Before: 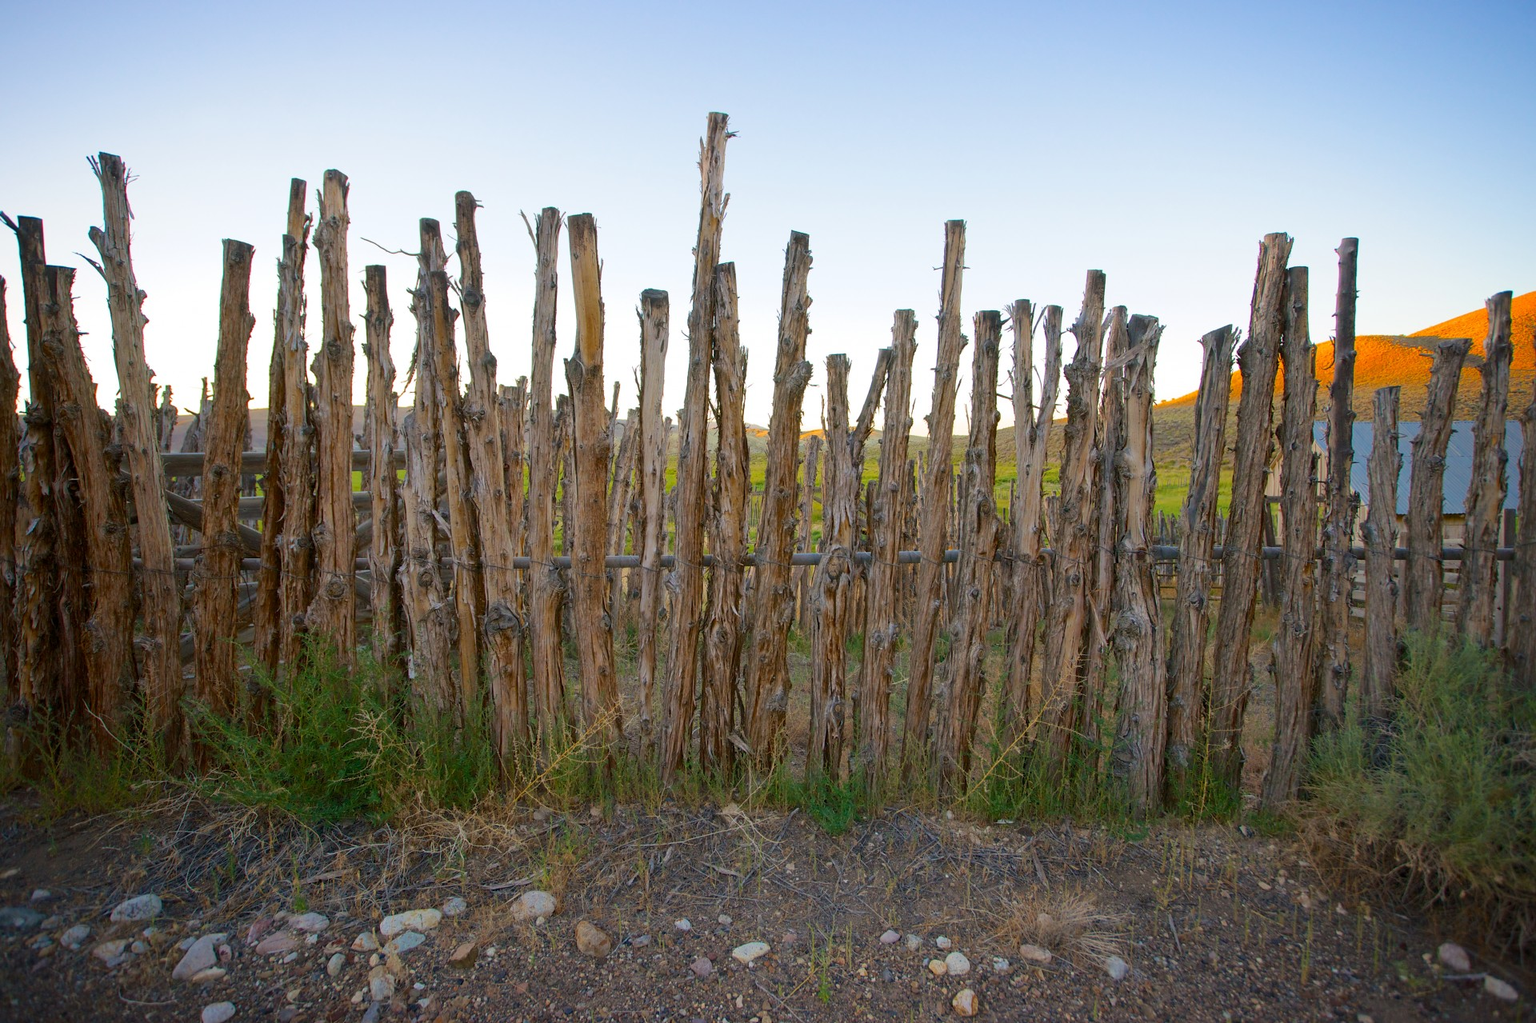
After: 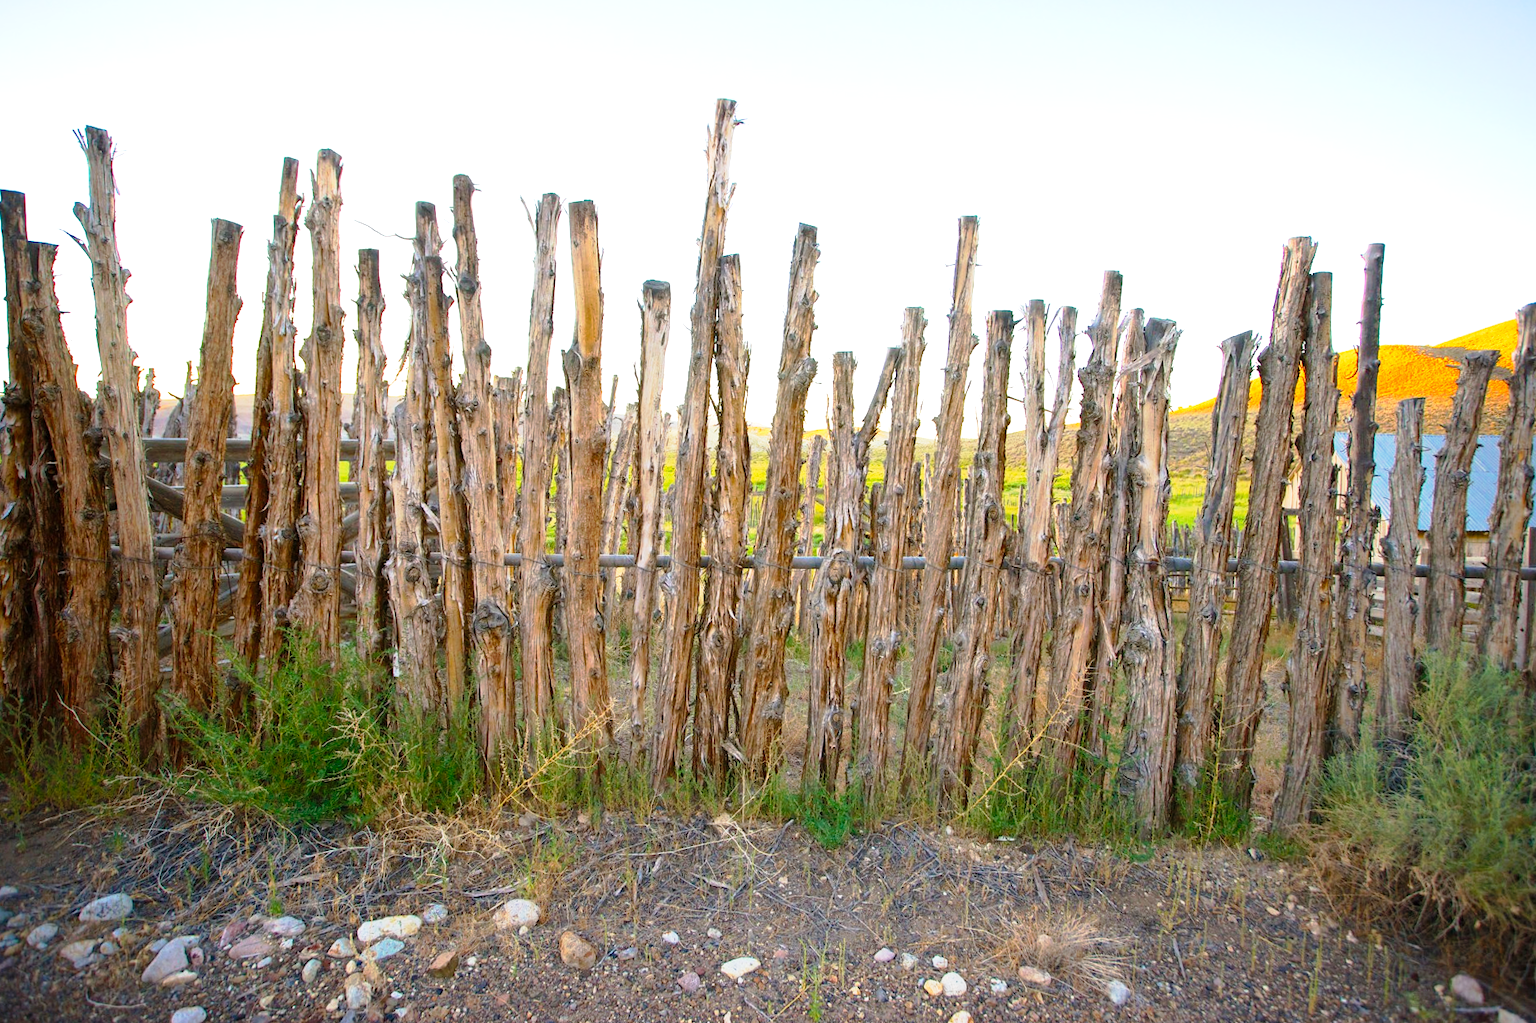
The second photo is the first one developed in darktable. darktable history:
exposure: black level correction 0, exposure 1.001 EV, compensate exposure bias true, compensate highlight preservation false
tone curve: curves: ch0 [(0, 0) (0.105, 0.068) (0.195, 0.162) (0.283, 0.283) (0.384, 0.404) (0.485, 0.531) (0.638, 0.681) (0.795, 0.879) (1, 0.977)]; ch1 [(0, 0) (0.161, 0.092) (0.35, 0.33) (0.379, 0.401) (0.456, 0.469) (0.504, 0.501) (0.512, 0.523) (0.58, 0.597) (0.635, 0.646) (1, 1)]; ch2 [(0, 0) (0.371, 0.362) (0.437, 0.437) (0.5, 0.5) (0.53, 0.523) (0.56, 0.58) (0.622, 0.606) (1, 1)], preserve colors none
crop and rotate: angle -1.3°
